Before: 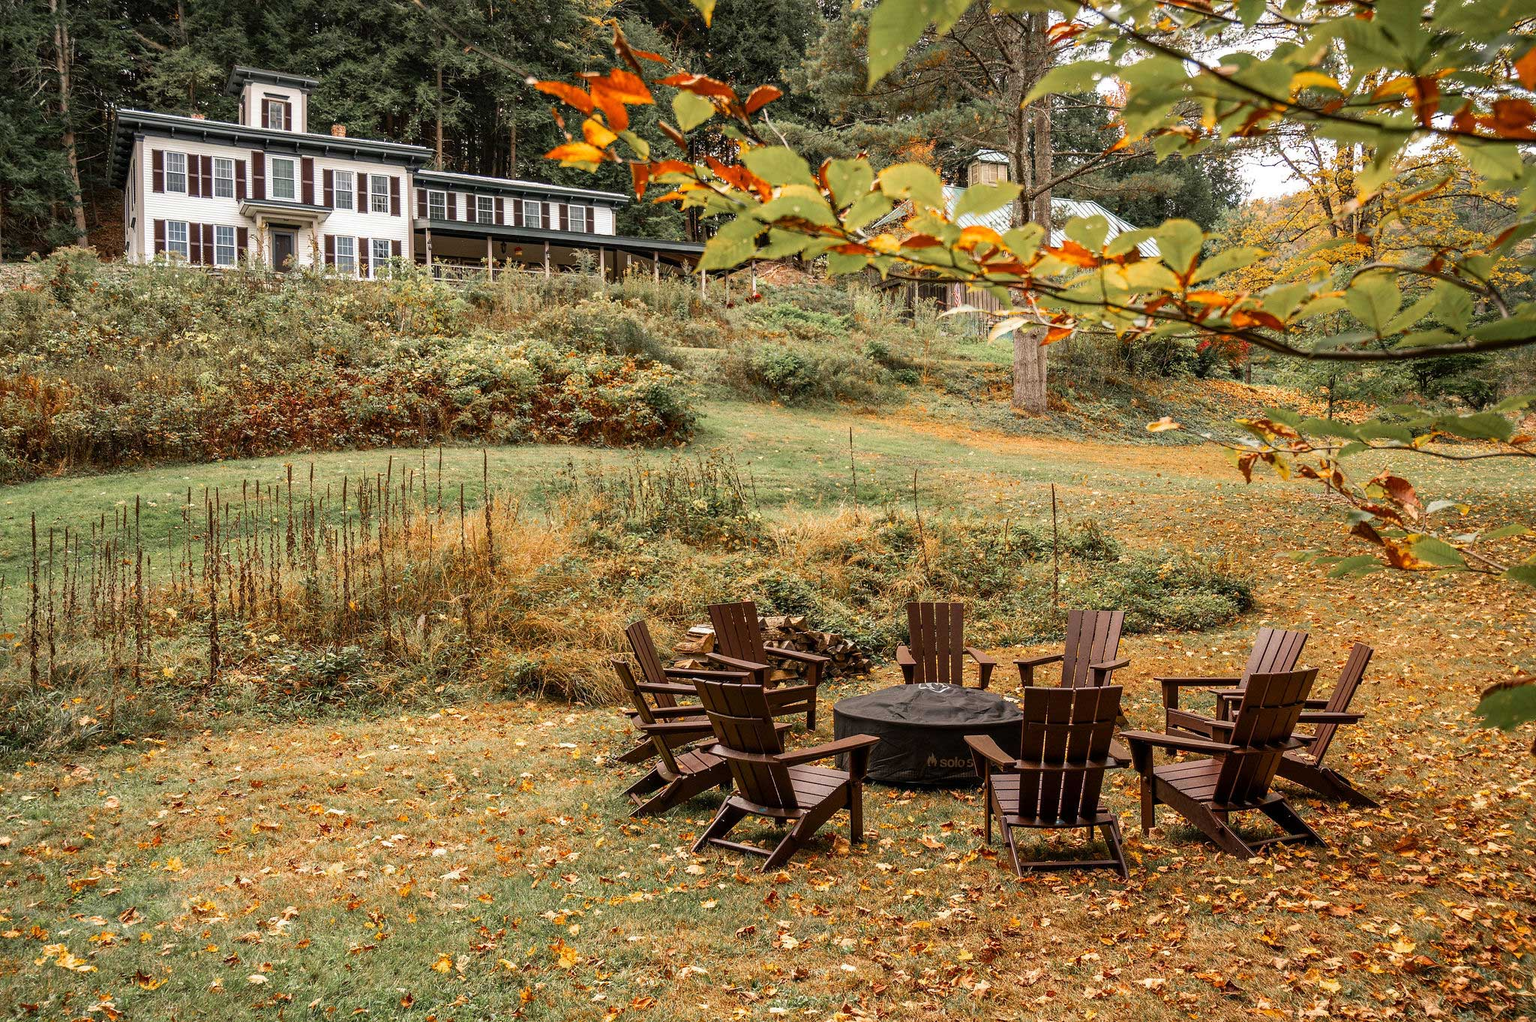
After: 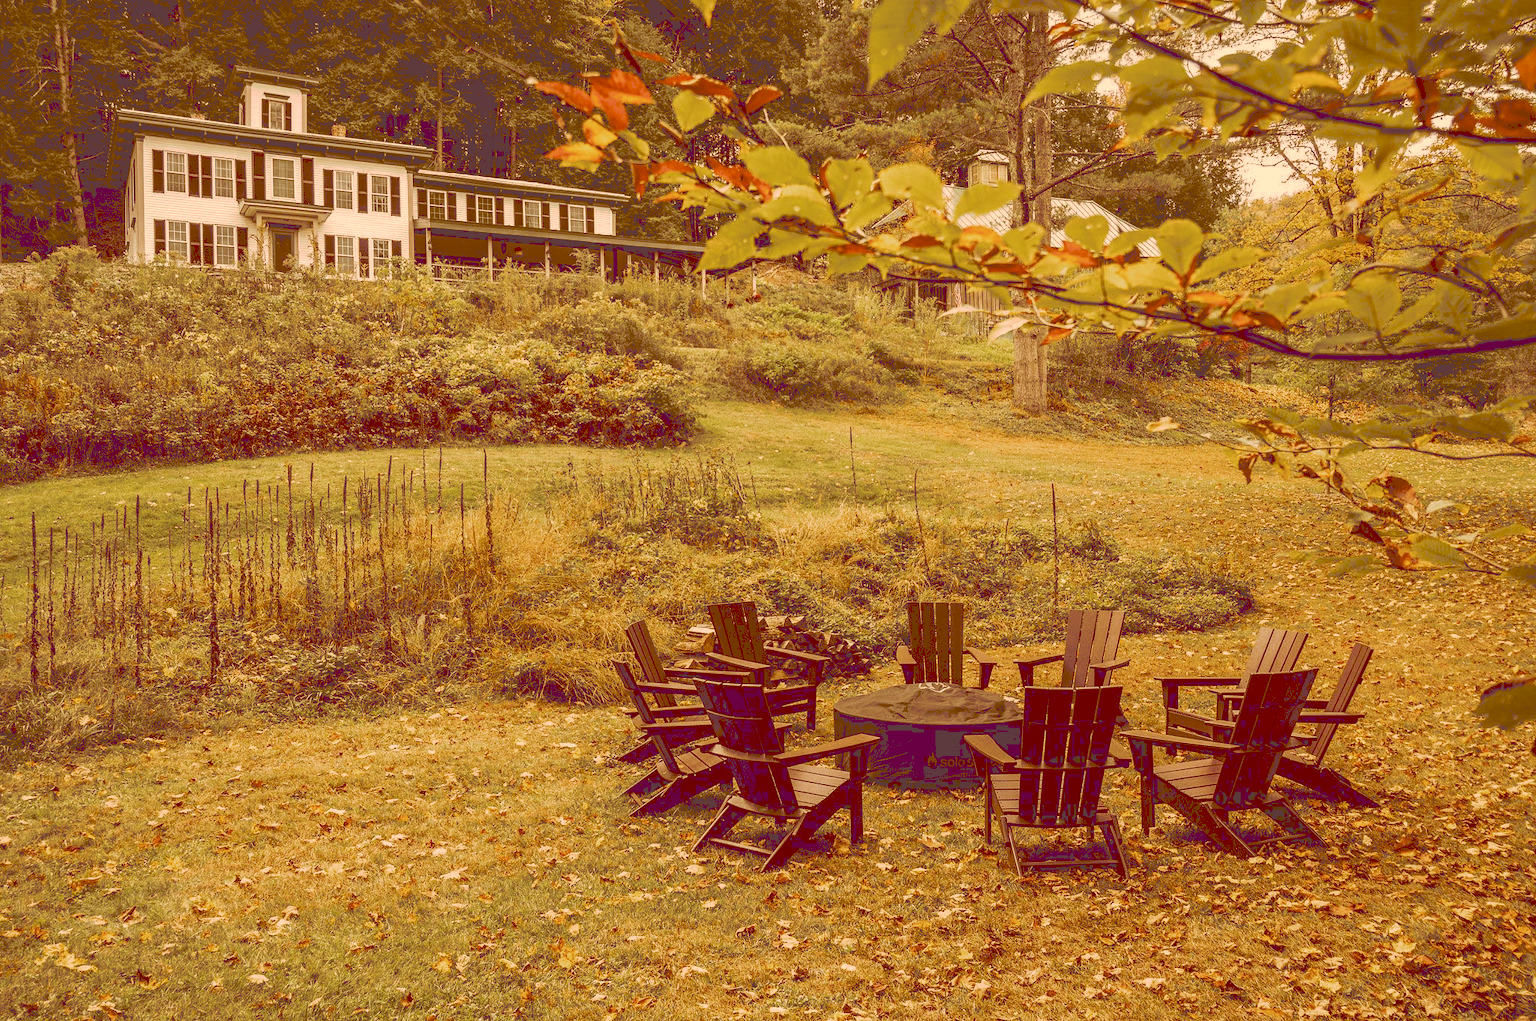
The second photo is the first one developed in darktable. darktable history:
tone curve: curves: ch0 [(0, 0) (0.003, 0.264) (0.011, 0.264) (0.025, 0.265) (0.044, 0.269) (0.069, 0.273) (0.1, 0.28) (0.136, 0.292) (0.177, 0.309) (0.224, 0.336) (0.277, 0.371) (0.335, 0.412) (0.399, 0.469) (0.468, 0.533) (0.543, 0.595) (0.623, 0.66) (0.709, 0.73) (0.801, 0.8) (0.898, 0.854) (1, 1)], preserve colors none
color look up table: target L [96.59, 90.09, 85.53, 83.56, 81.1, 70.07, 65.02, 57.7, 53.58, 52.82, 53.69, 38.38, 38.02, 36.57, 17.09, 202.77, 85.8, 82.09, 74.48, 67.11, 62.05, 53.07, 51.27, 49.14, 39.76, 31.42, 28.09, 20.4, 12.41, 8.937, 95.74, 83.97, 80.44, 72.25, 56.53, 66.72, 52.79, 74.79, 59.56, 46.82, 32.05, 41.26, 19.6, 14.39, 83.19, 84.23, 68.5, 62.46, 37.79], target a [11.7, 11.19, -11.76, -31.52, -3.618, -17.85, 7.234, -16.95, -8.253, 13.21, 11.2, 6.56, 8.637, 4.584, 29.79, 0, 13.37, 20.95, 27.14, 27.27, 43.46, 30.19, 51.85, 59.18, 28.91, 46.34, 28.87, 51.54, 50.11, 43.68, 15.57, 25.44, 22.18, 19.25, 58.38, 36.59, 62.42, 25.36, 28.84, 32.76, 22.43, 45.82, 48.45, 53.92, 0.075, 11.8, 7.451, 9.483, 19.44], target b [46.31, 76.16, 36.42, 59.13, 59.77, 91.34, 101.5, 62.24, 91.63, 90.22, 44.24, 65.7, 64.71, 62.68, 29.25, -0.002, 57.11, 46.03, 30.03, 88.92, 49.83, 43.3, 87.76, 57.36, 67.93, 53.51, 48.16, 34.95, 21.12, 15.19, 26.11, 12.51, 6.935, 13.89, 19.75, -2.416, 5.511, -2.125, -3.846, 7.953, 54.56, -12.27, 33.08, 24.13, 16.58, 14.48, 34.52, 15.1, 23.82], num patches 49
